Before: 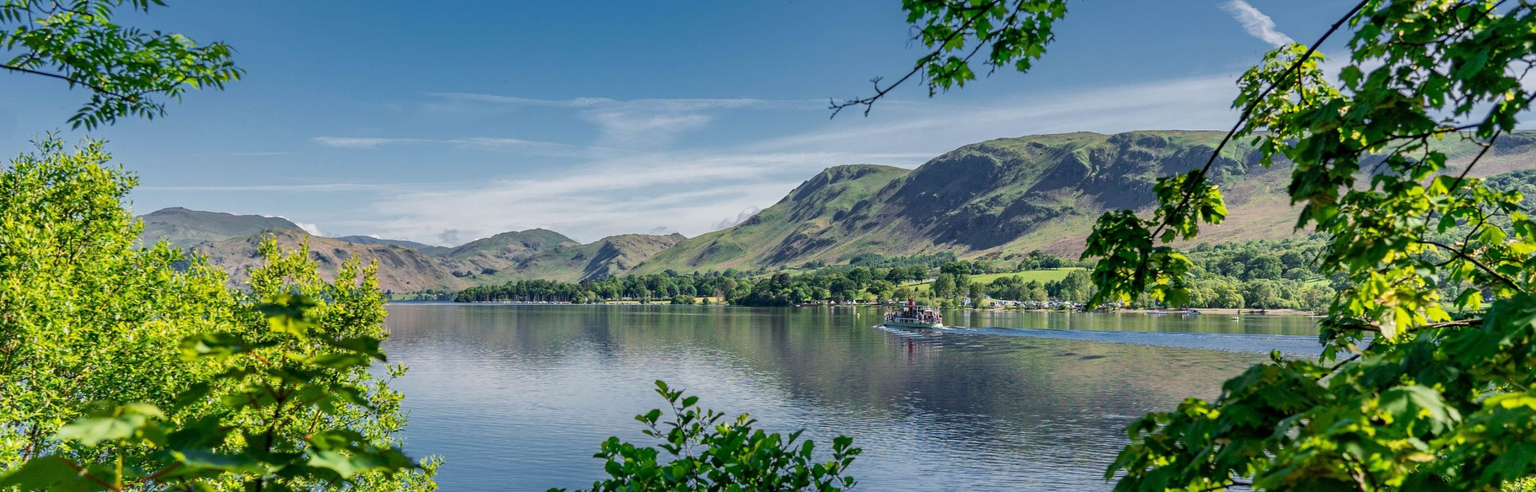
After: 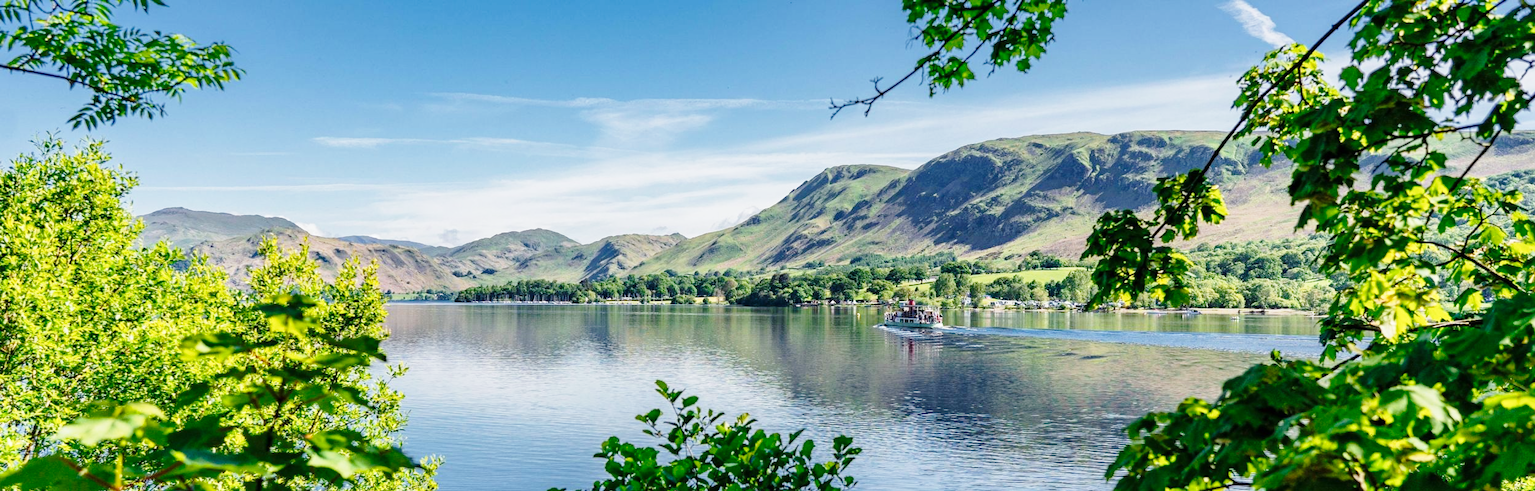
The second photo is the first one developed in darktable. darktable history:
shadows and highlights: radius 331.84, shadows 53.55, highlights -100, compress 94.63%, highlights color adjustment 73.23%, soften with gaussian
base curve: curves: ch0 [(0, 0) (0.028, 0.03) (0.121, 0.232) (0.46, 0.748) (0.859, 0.968) (1, 1)], preserve colors none
